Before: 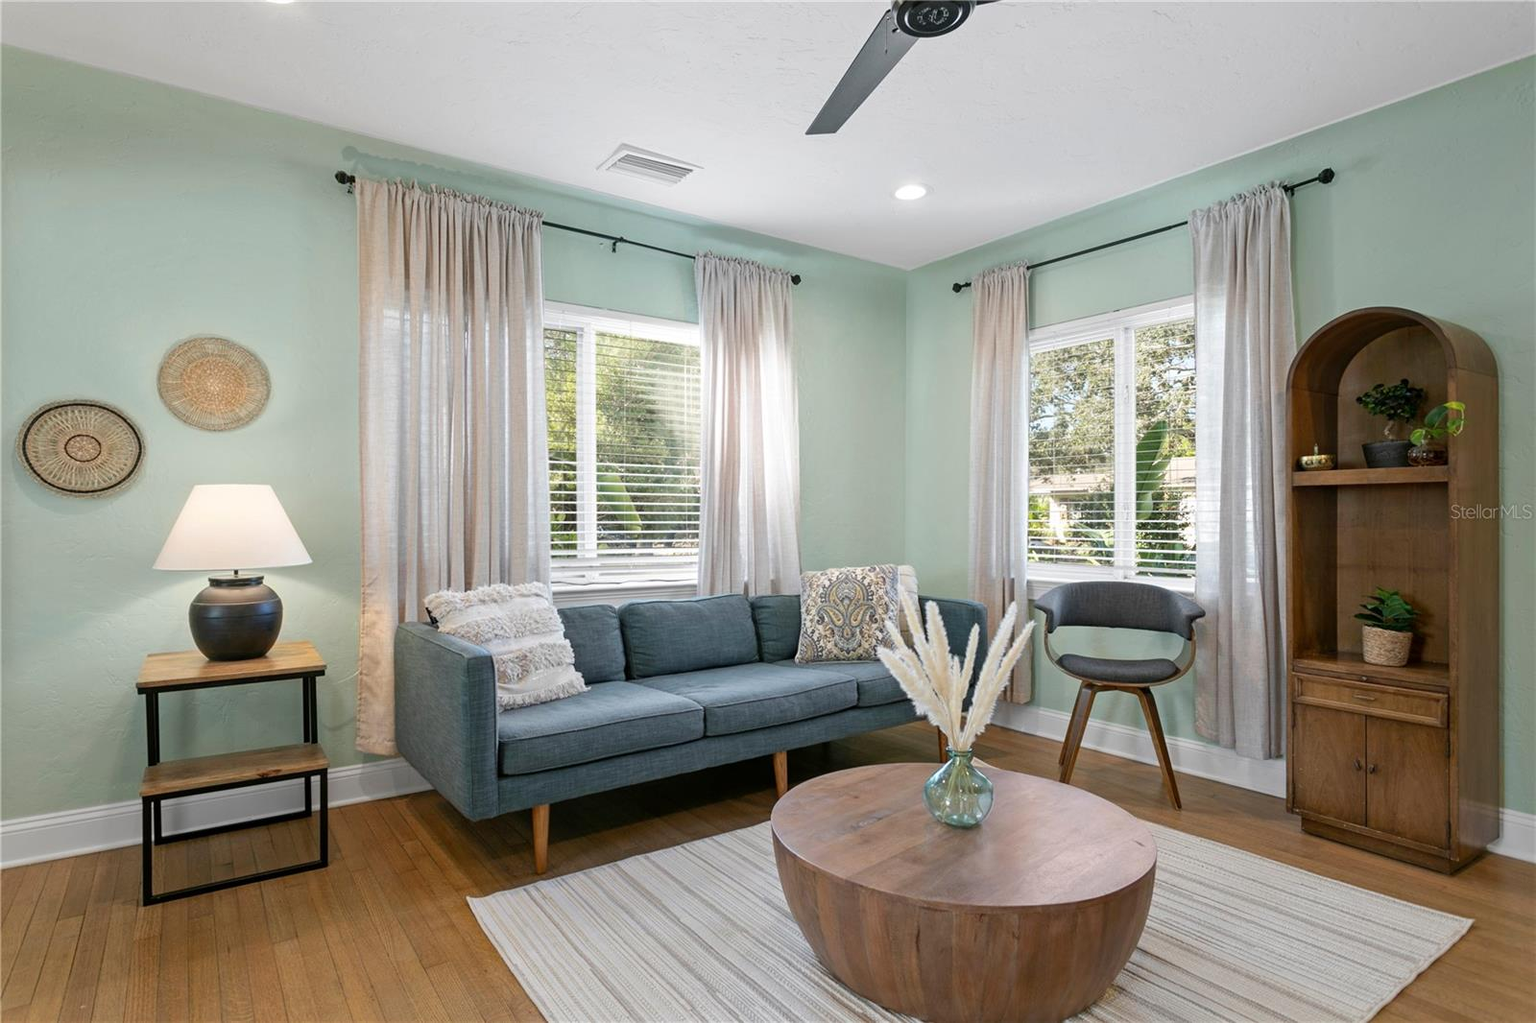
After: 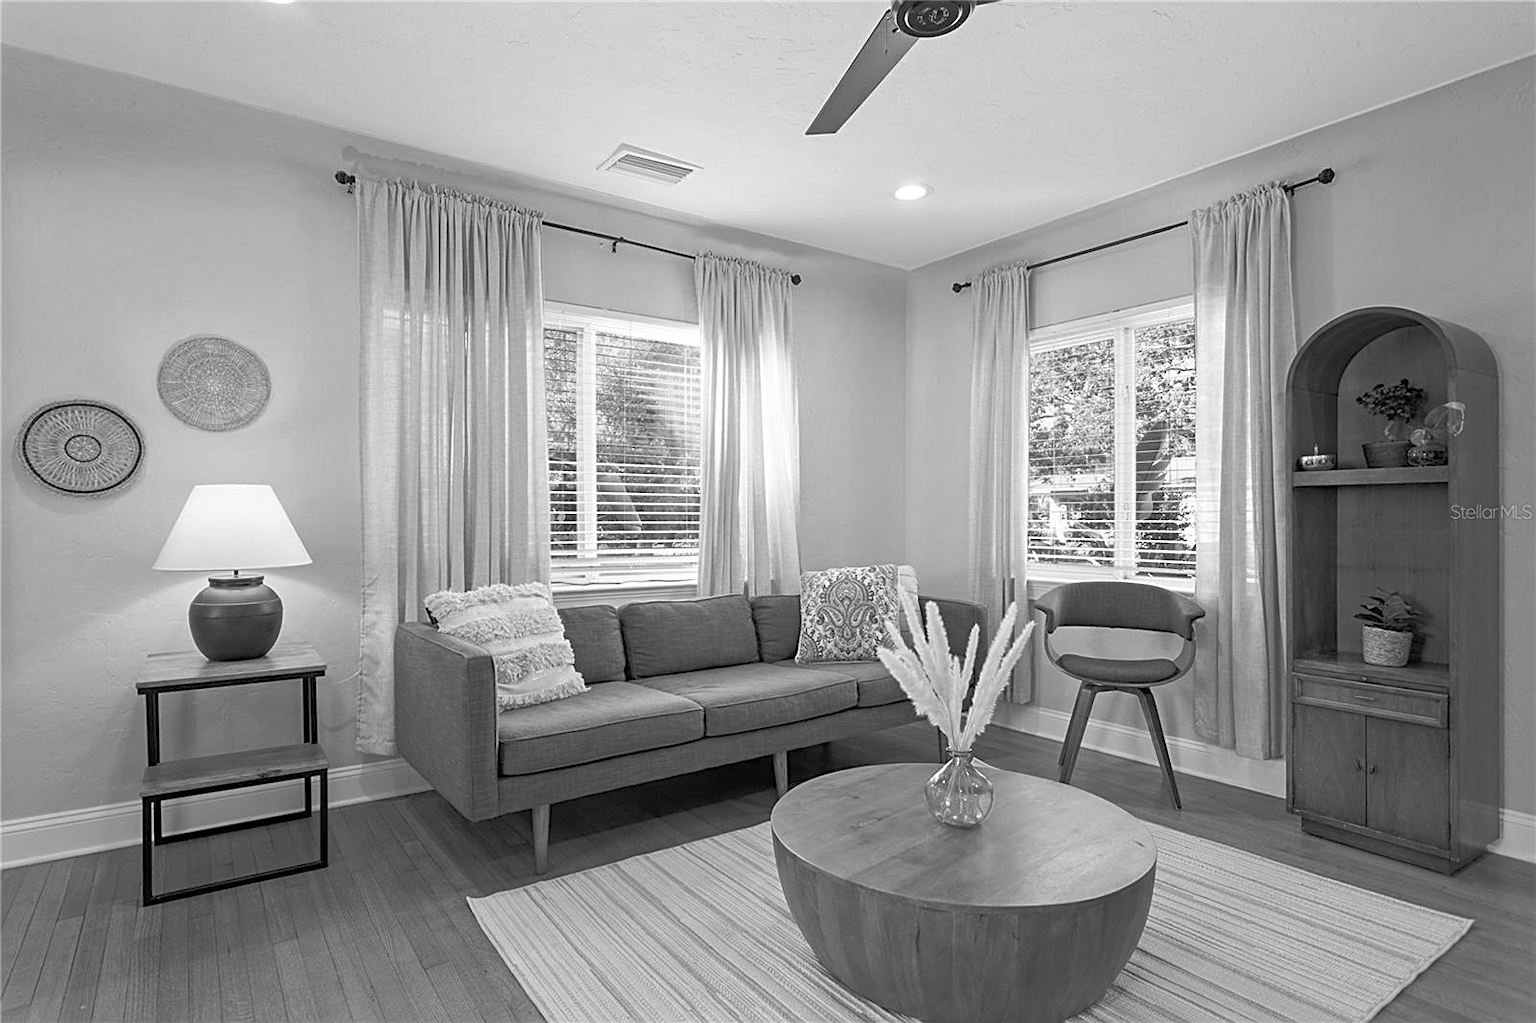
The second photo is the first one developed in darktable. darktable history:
rgb curve: curves: ch0 [(0, 0) (0.072, 0.166) (0.217, 0.293) (0.414, 0.42) (1, 1)], compensate middle gray true, preserve colors basic power
sharpen: on, module defaults
monochrome: a -3.63, b -0.465
